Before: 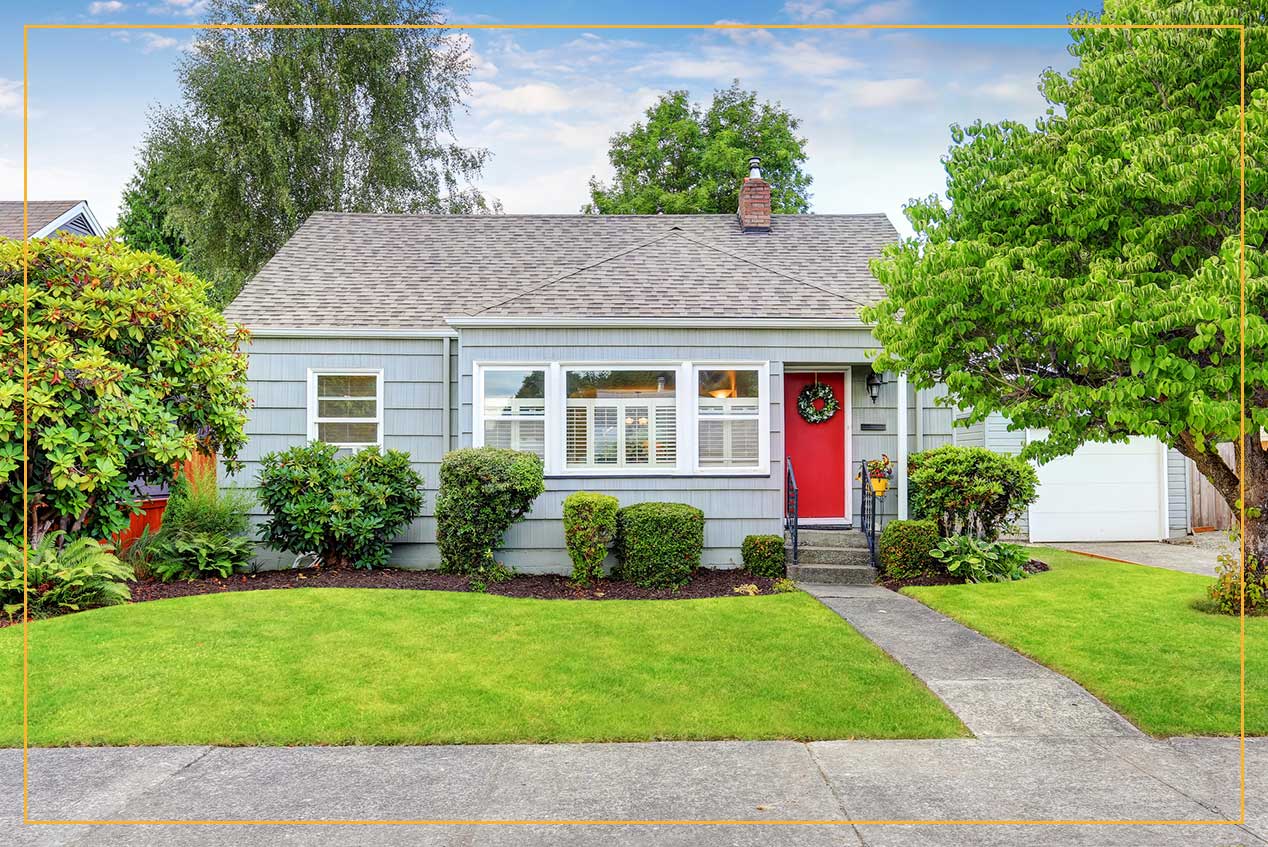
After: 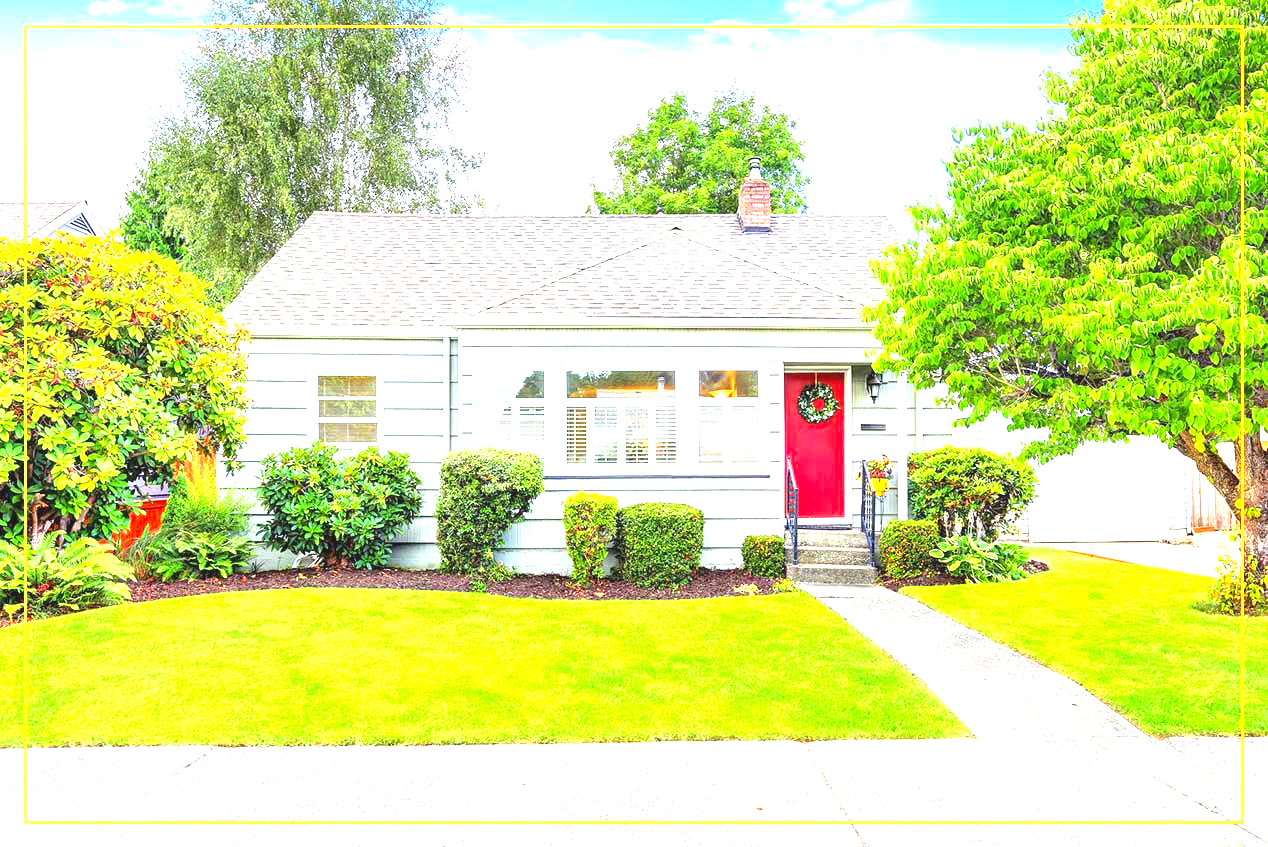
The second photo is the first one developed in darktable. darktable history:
contrast brightness saturation: contrast -0.099, brightness 0.048, saturation 0.082
exposure: black level correction 0, exposure 1.995 EV, compensate highlight preservation false
